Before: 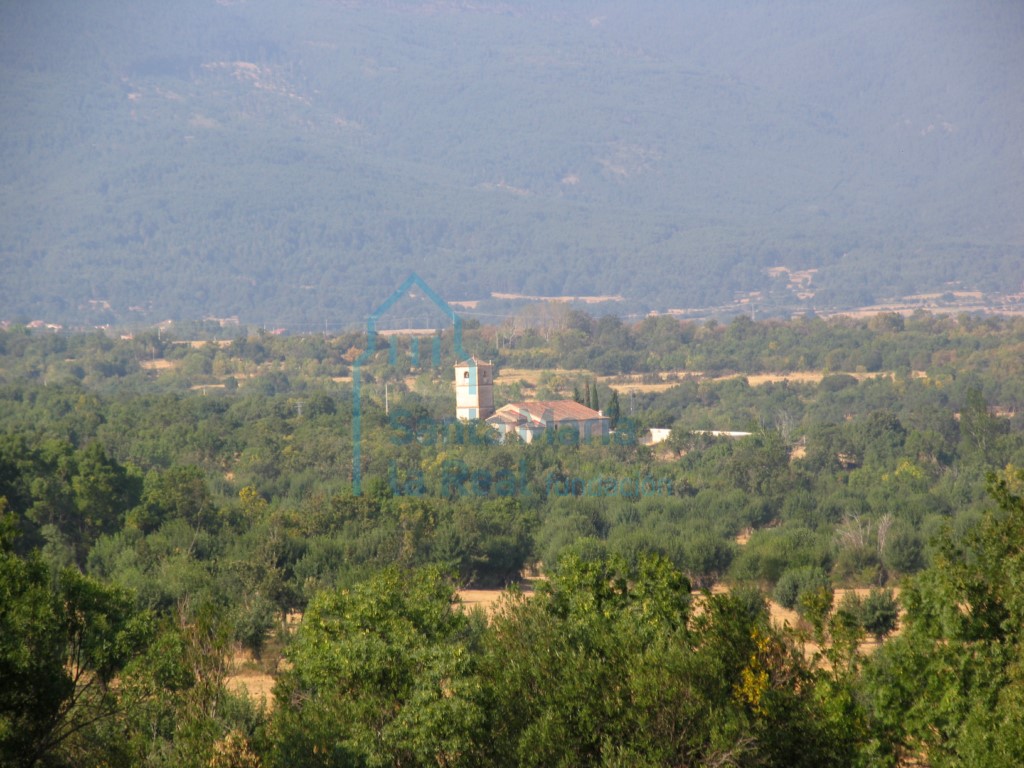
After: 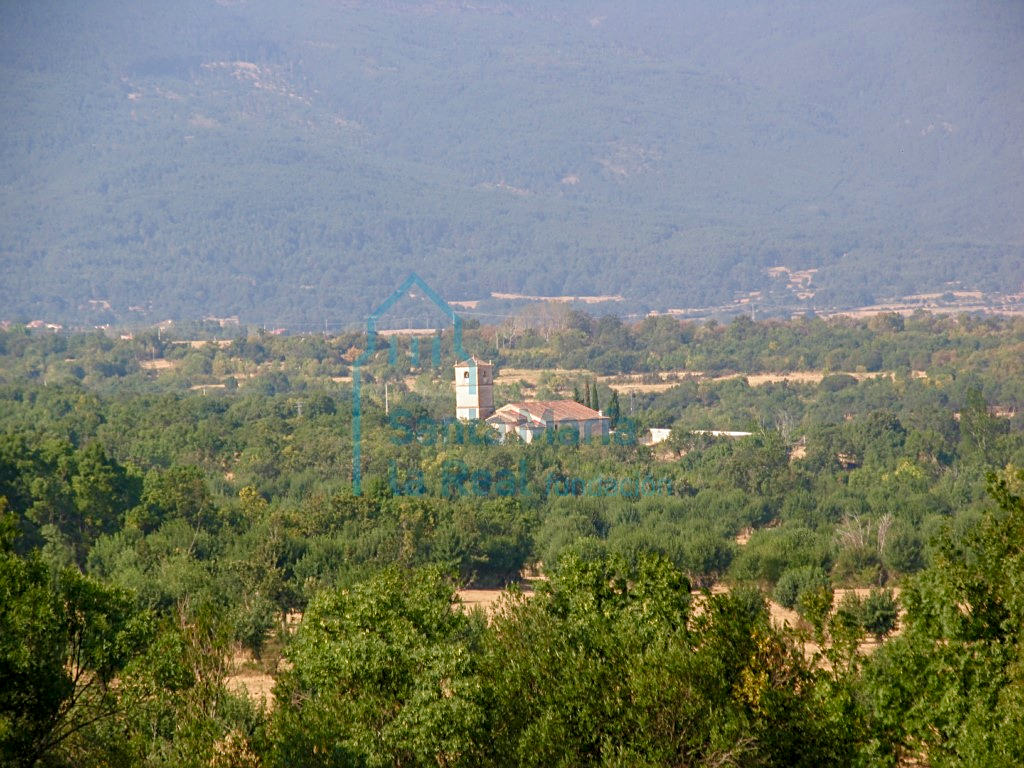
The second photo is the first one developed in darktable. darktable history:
local contrast: detail 130%
sharpen: on, module defaults
velvia: strength 29%
color balance rgb: shadows lift › chroma 1%, shadows lift › hue 113°, highlights gain › chroma 0.2%, highlights gain › hue 333°, perceptual saturation grading › global saturation 20%, perceptual saturation grading › highlights -50%, perceptual saturation grading › shadows 25%, contrast -10%
